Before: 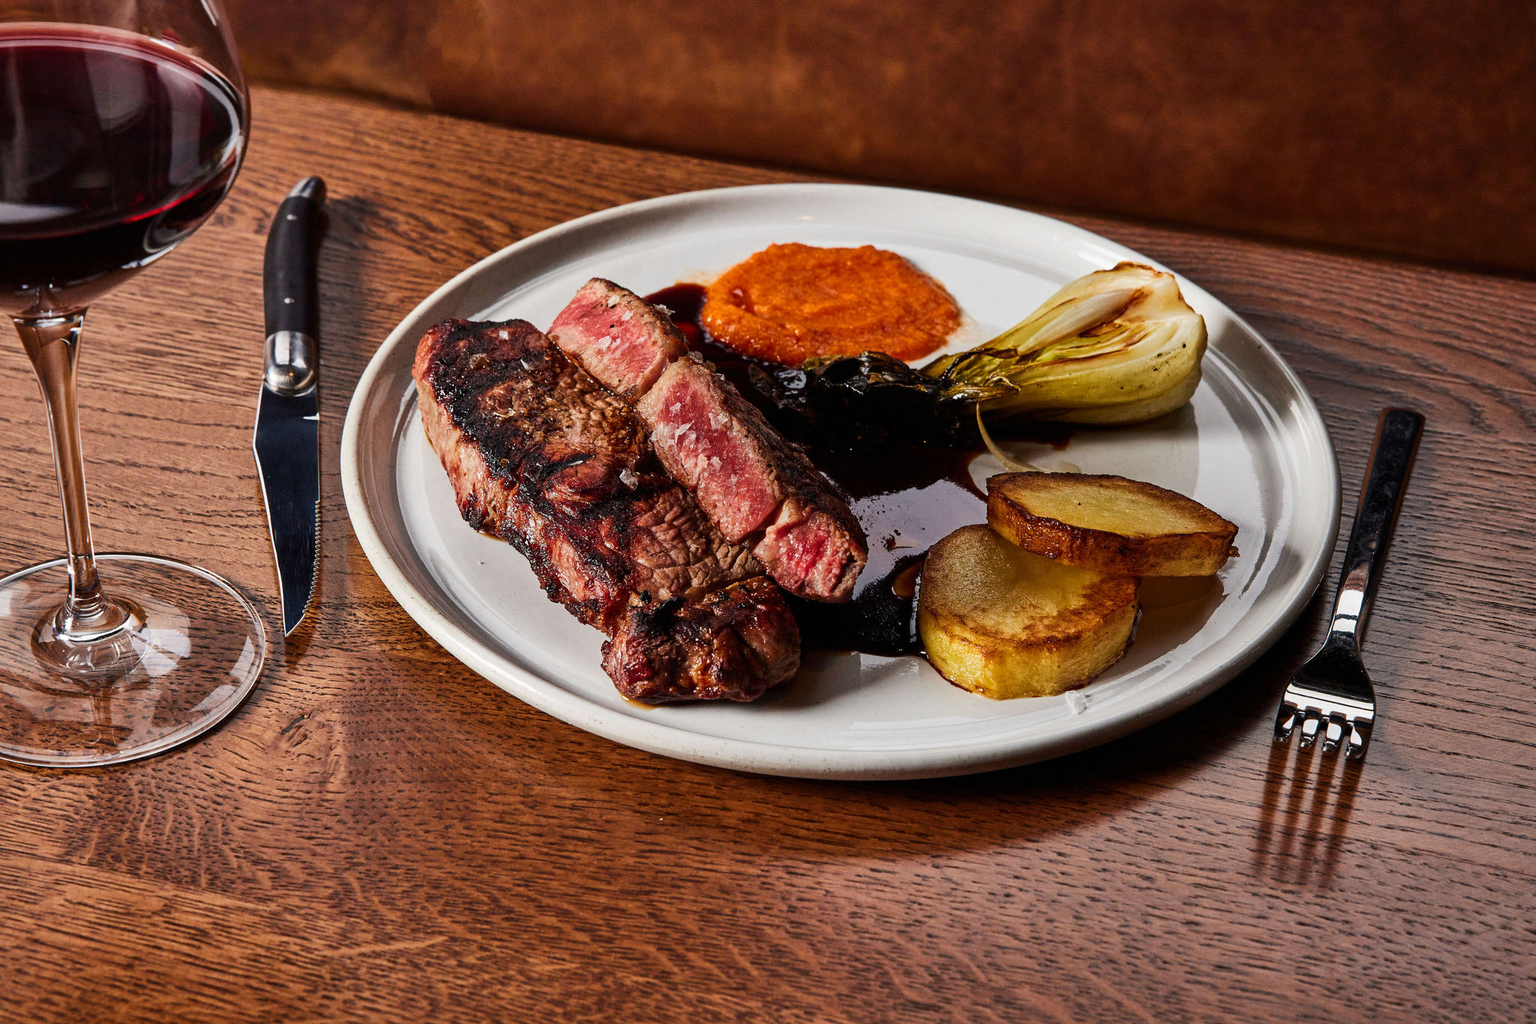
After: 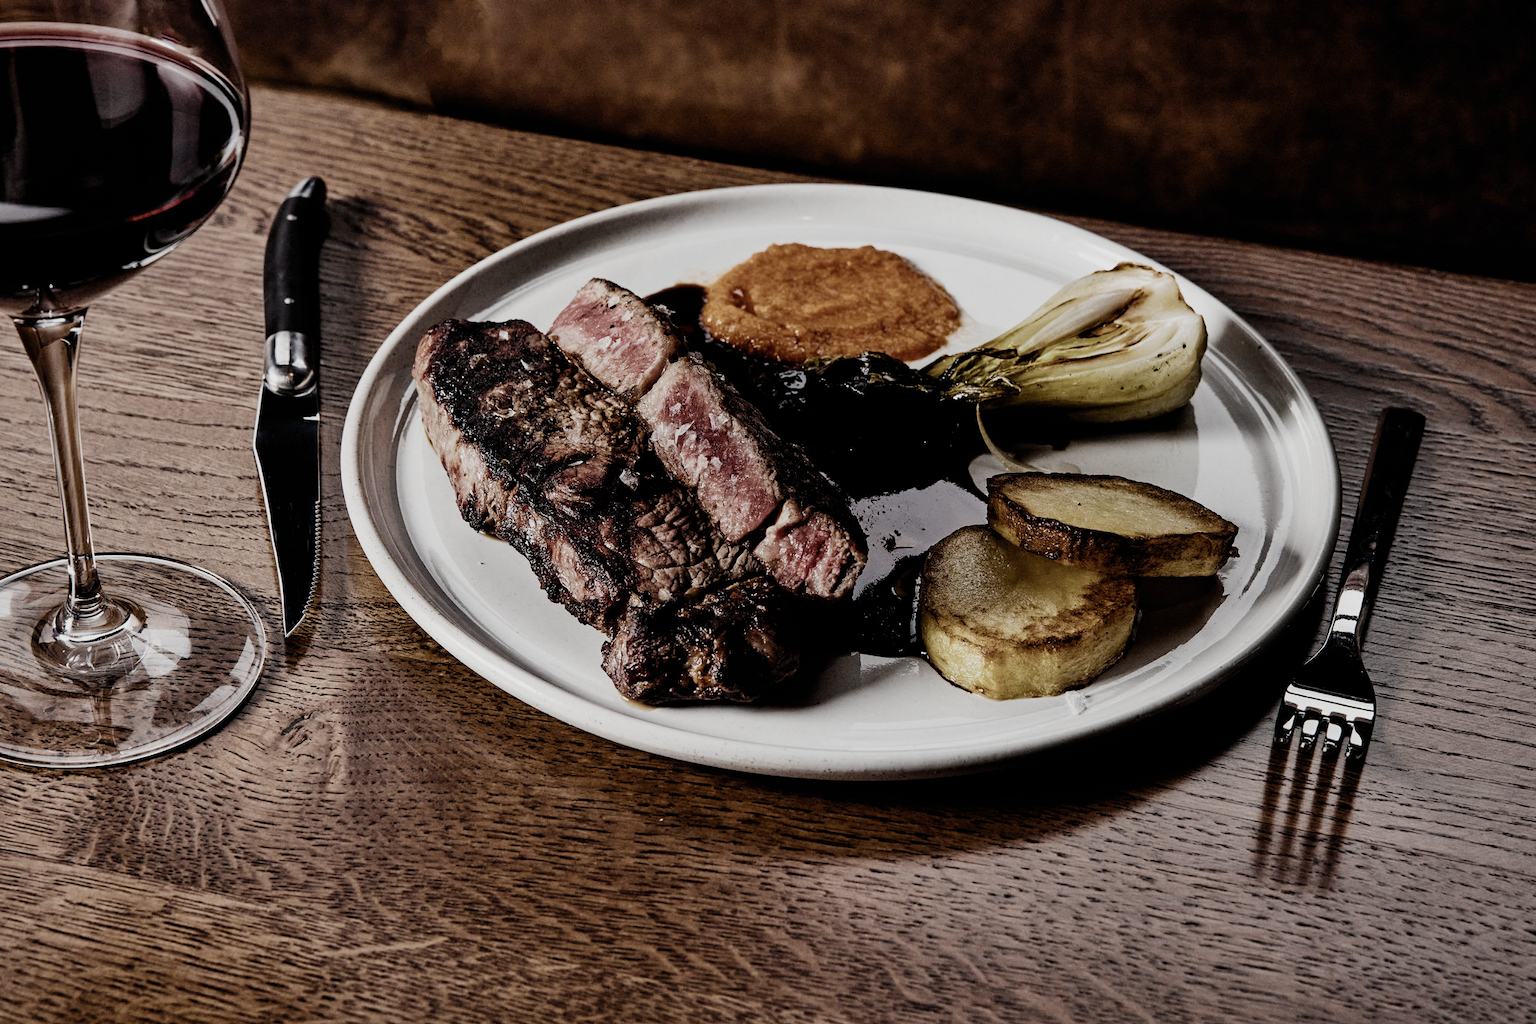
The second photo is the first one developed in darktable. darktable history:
filmic rgb: black relative exposure -5.08 EV, white relative exposure 3.55 EV, hardness 3.18, contrast 1.189, highlights saturation mix -31.31%, preserve chrominance no, color science v4 (2020)
